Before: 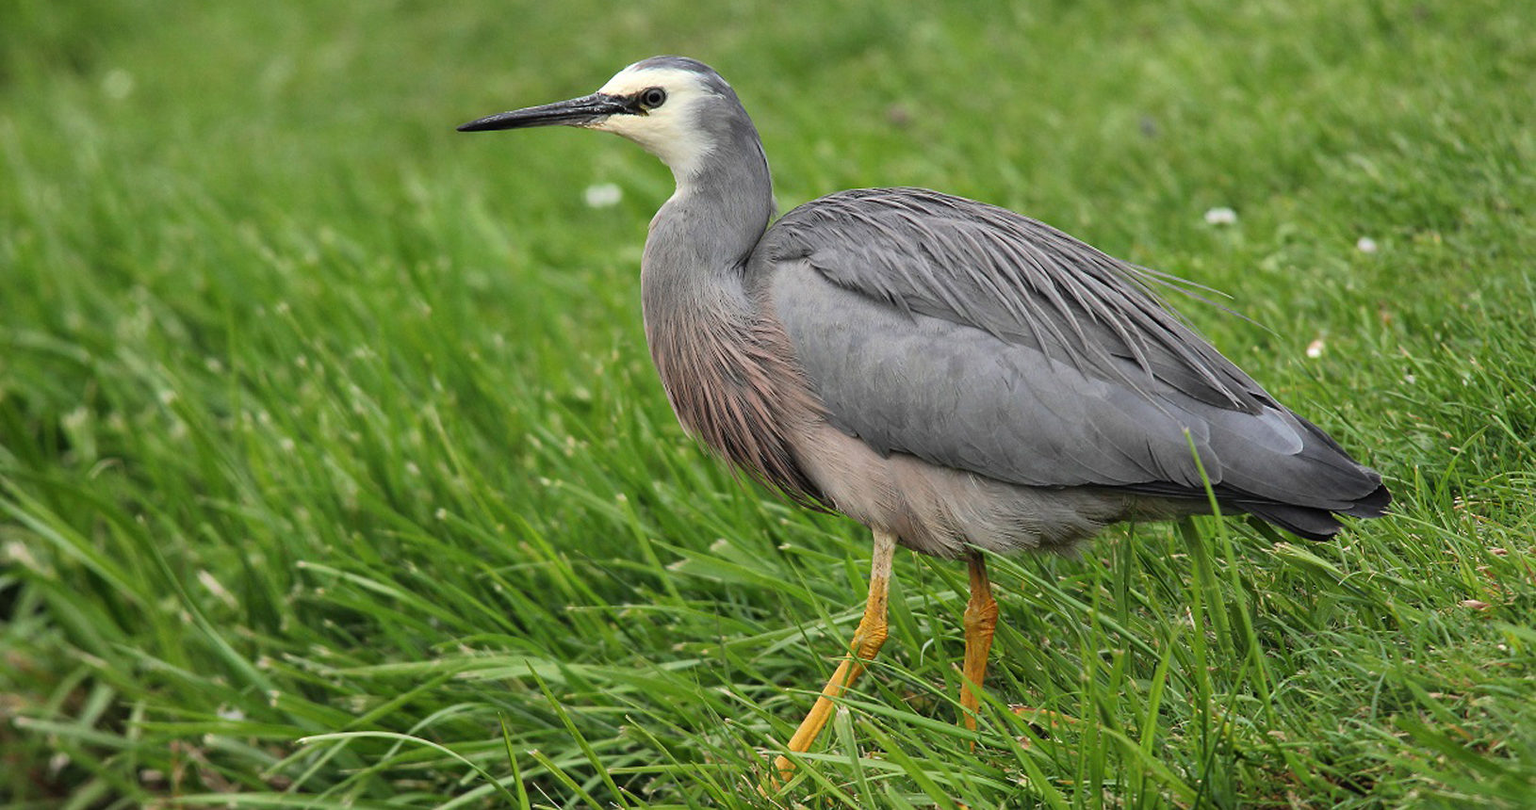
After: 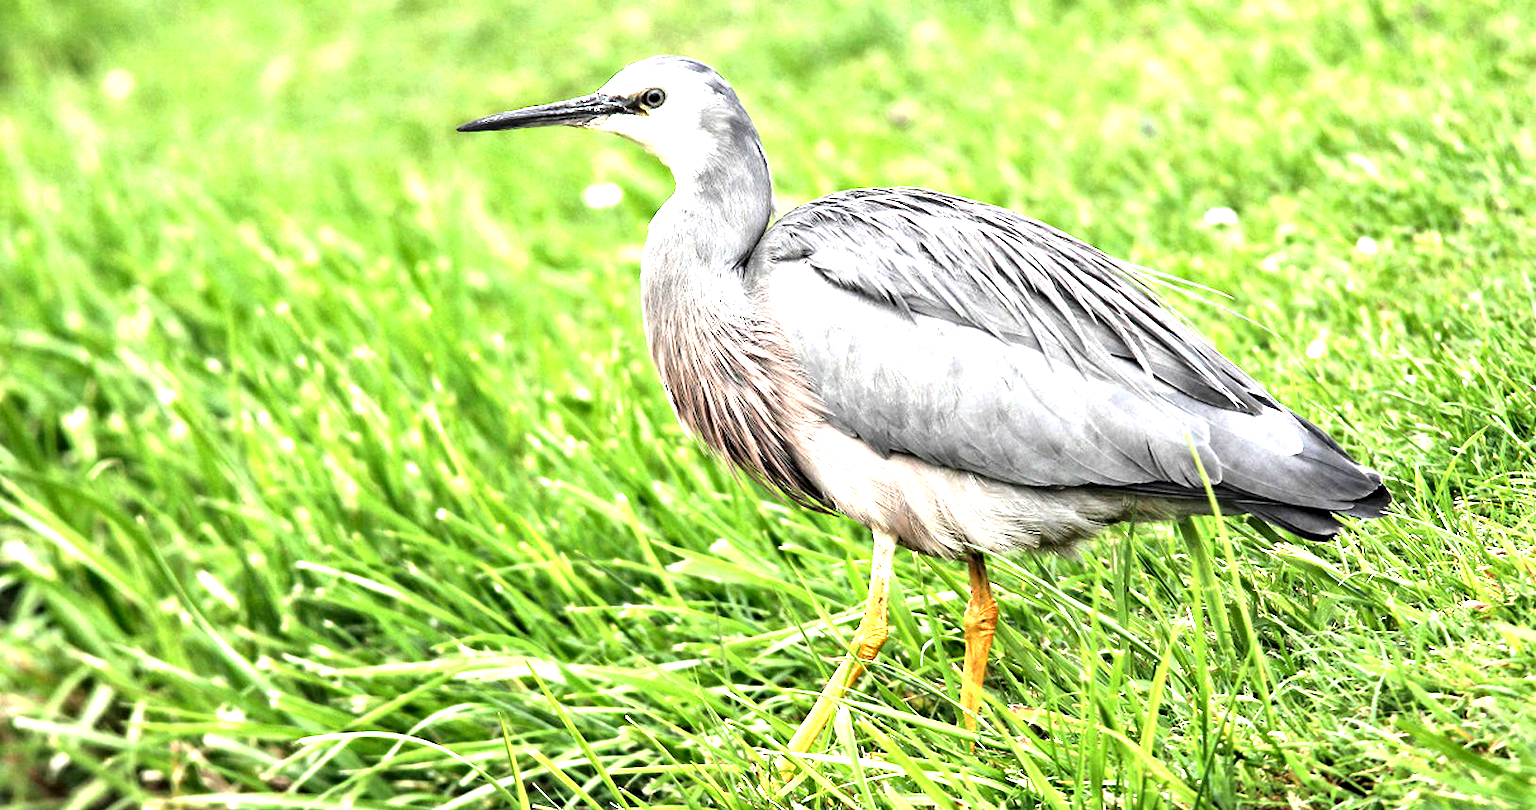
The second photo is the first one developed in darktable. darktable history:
exposure: black level correction 0, exposure 1.996 EV, compensate exposure bias true, compensate highlight preservation false
contrast equalizer: octaves 7, y [[0.511, 0.558, 0.631, 0.632, 0.559, 0.512], [0.5 ×6], [0.507, 0.559, 0.627, 0.644, 0.647, 0.647], [0 ×6], [0 ×6]]
